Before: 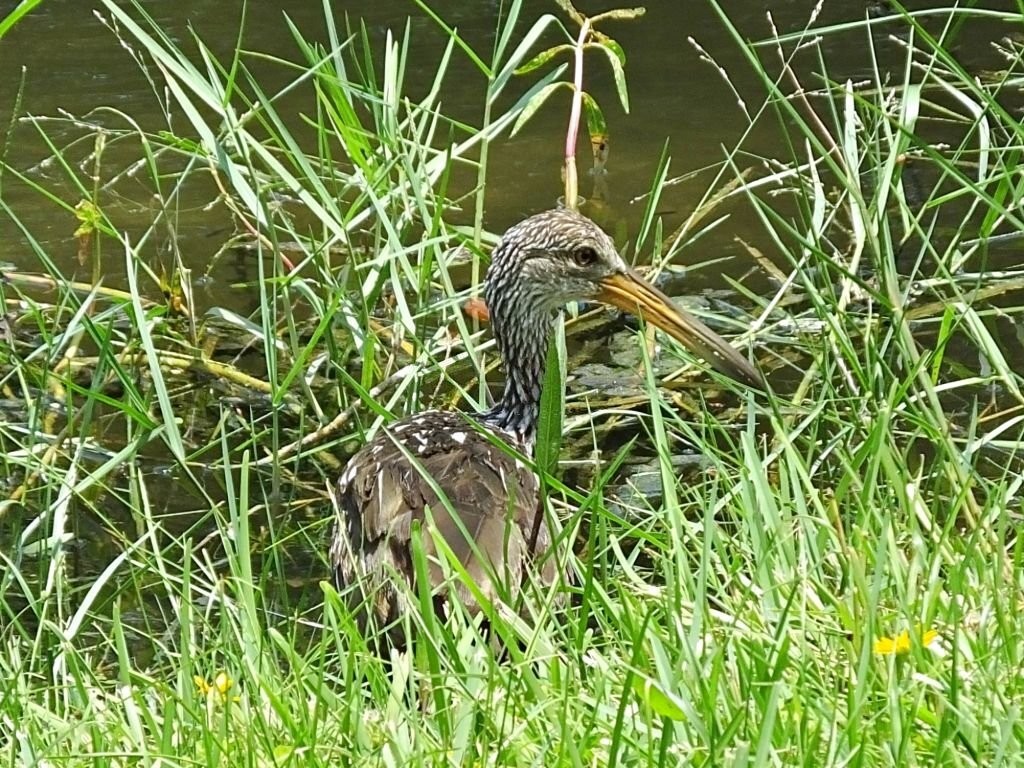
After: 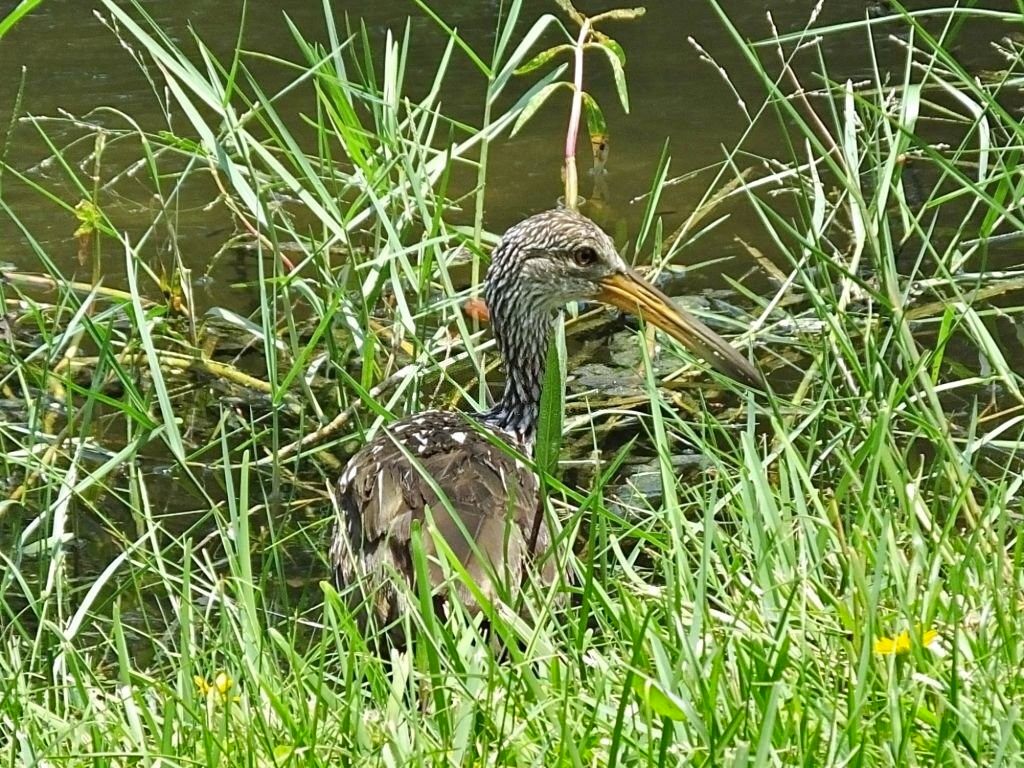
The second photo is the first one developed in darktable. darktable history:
shadows and highlights: shadows 52.99, soften with gaussian
